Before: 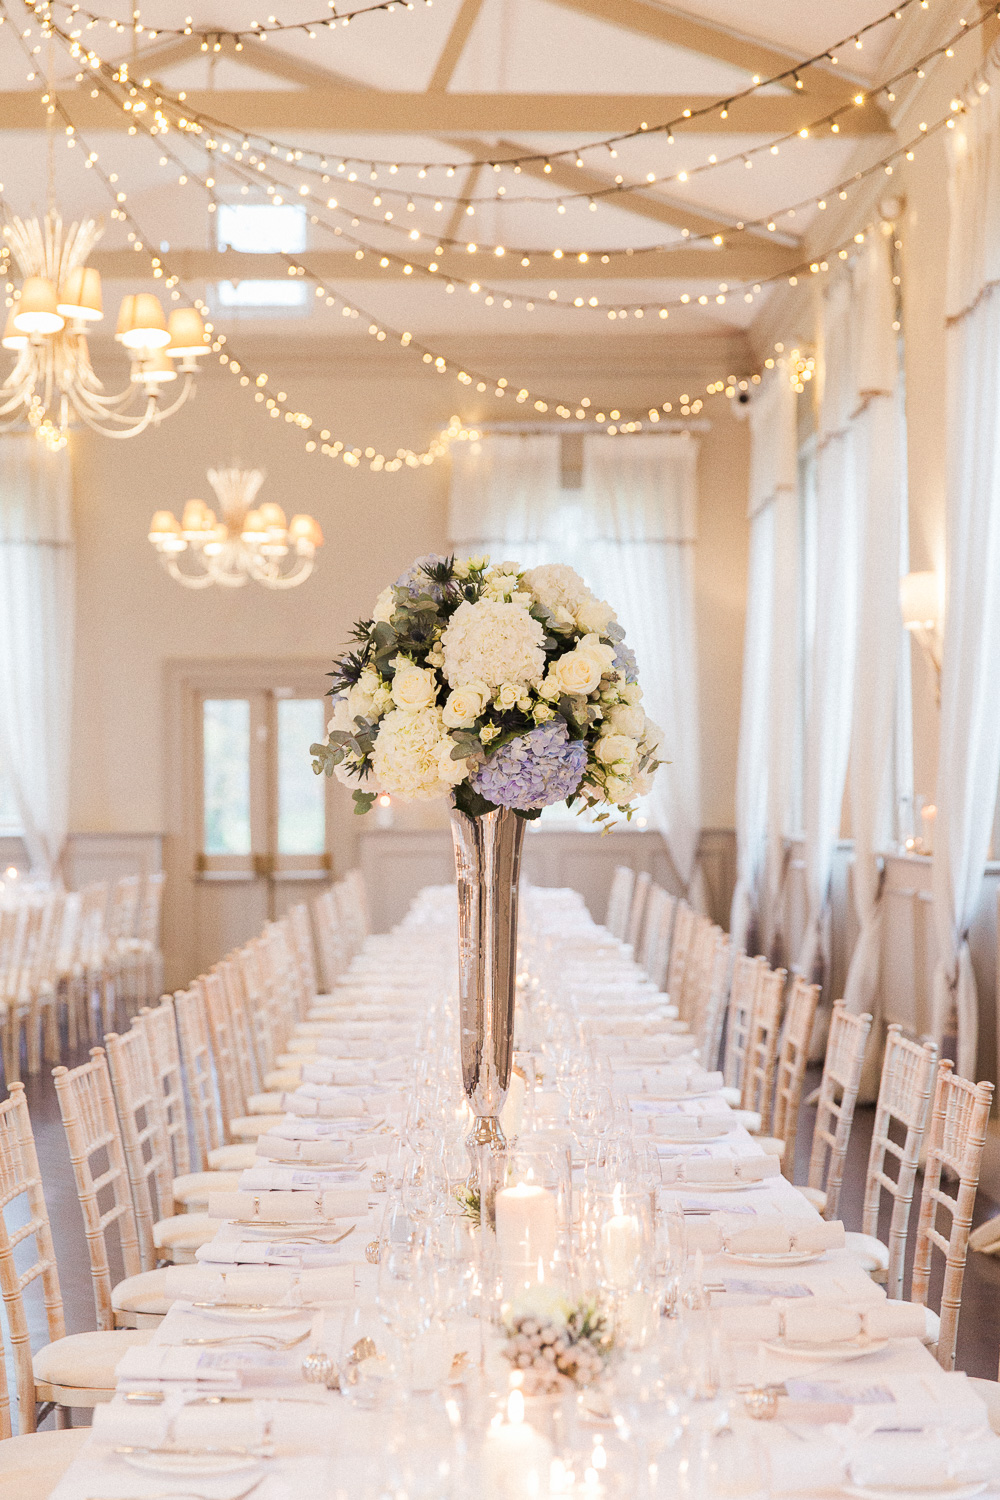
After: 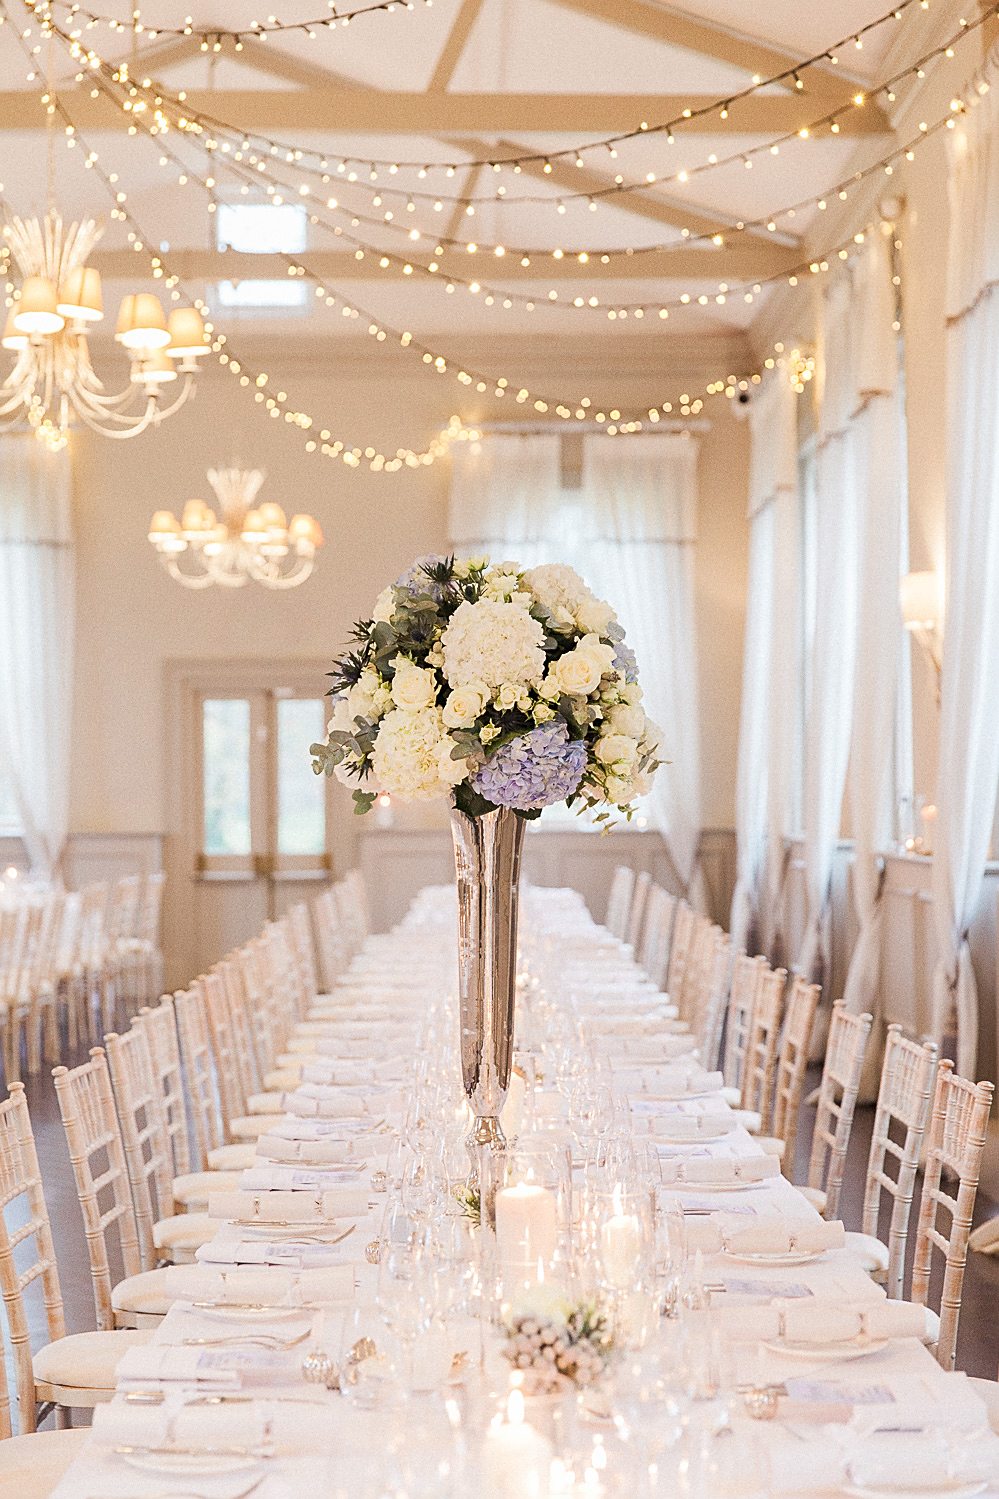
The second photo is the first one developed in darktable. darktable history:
exposure: black level correction 0, compensate exposure bias true, compensate highlight preservation false
sharpen: on, module defaults
